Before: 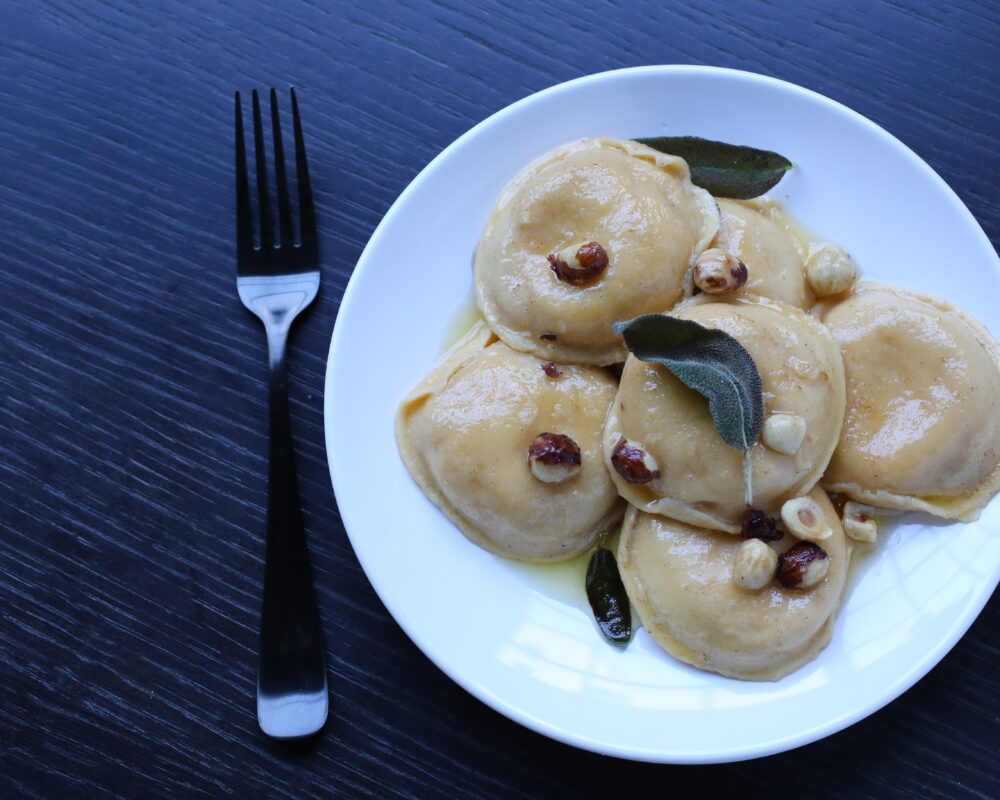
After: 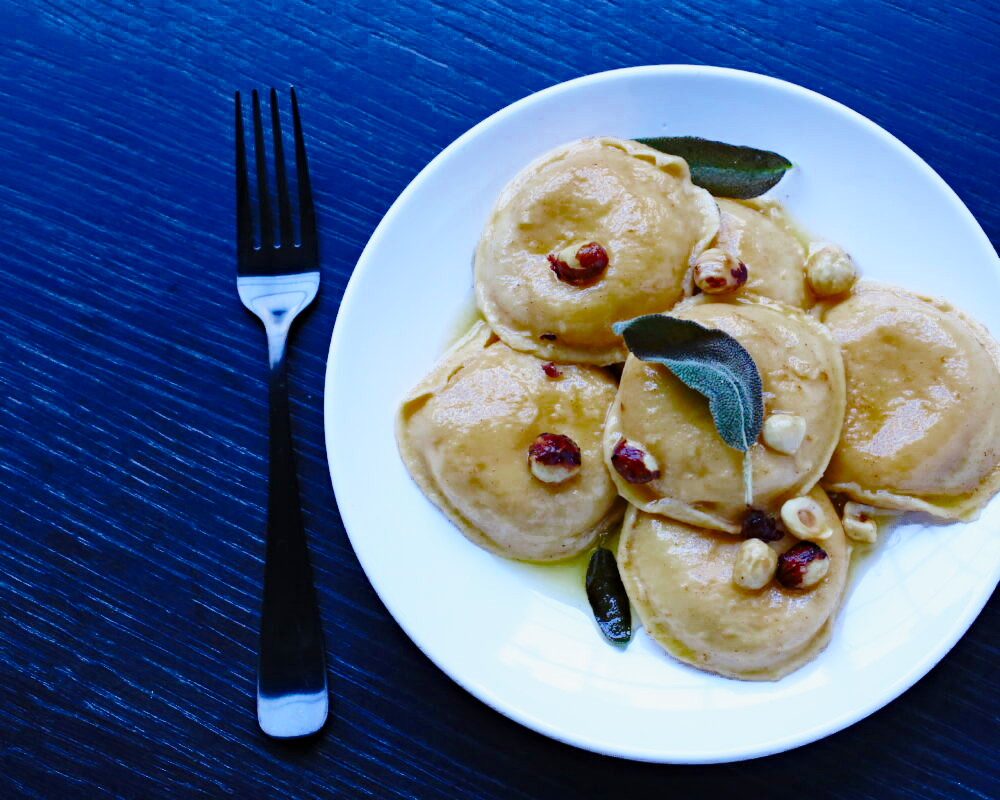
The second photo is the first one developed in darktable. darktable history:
exposure: compensate highlight preservation false
color balance rgb: perceptual saturation grading › global saturation 25%, global vibrance 20%
tone equalizer: -8 EV 0.25 EV, -7 EV 0.417 EV, -6 EV 0.417 EV, -5 EV 0.25 EV, -3 EV -0.25 EV, -2 EV -0.417 EV, -1 EV -0.417 EV, +0 EV -0.25 EV, edges refinement/feathering 500, mask exposure compensation -1.57 EV, preserve details guided filter
color zones: curves: ch0 [(0.27, 0.396) (0.563, 0.504) (0.75, 0.5) (0.787, 0.307)]
base curve: curves: ch0 [(0, 0) (0.028, 0.03) (0.121, 0.232) (0.46, 0.748) (0.859, 0.968) (1, 1)], preserve colors none
haze removal: compatibility mode true, adaptive false
